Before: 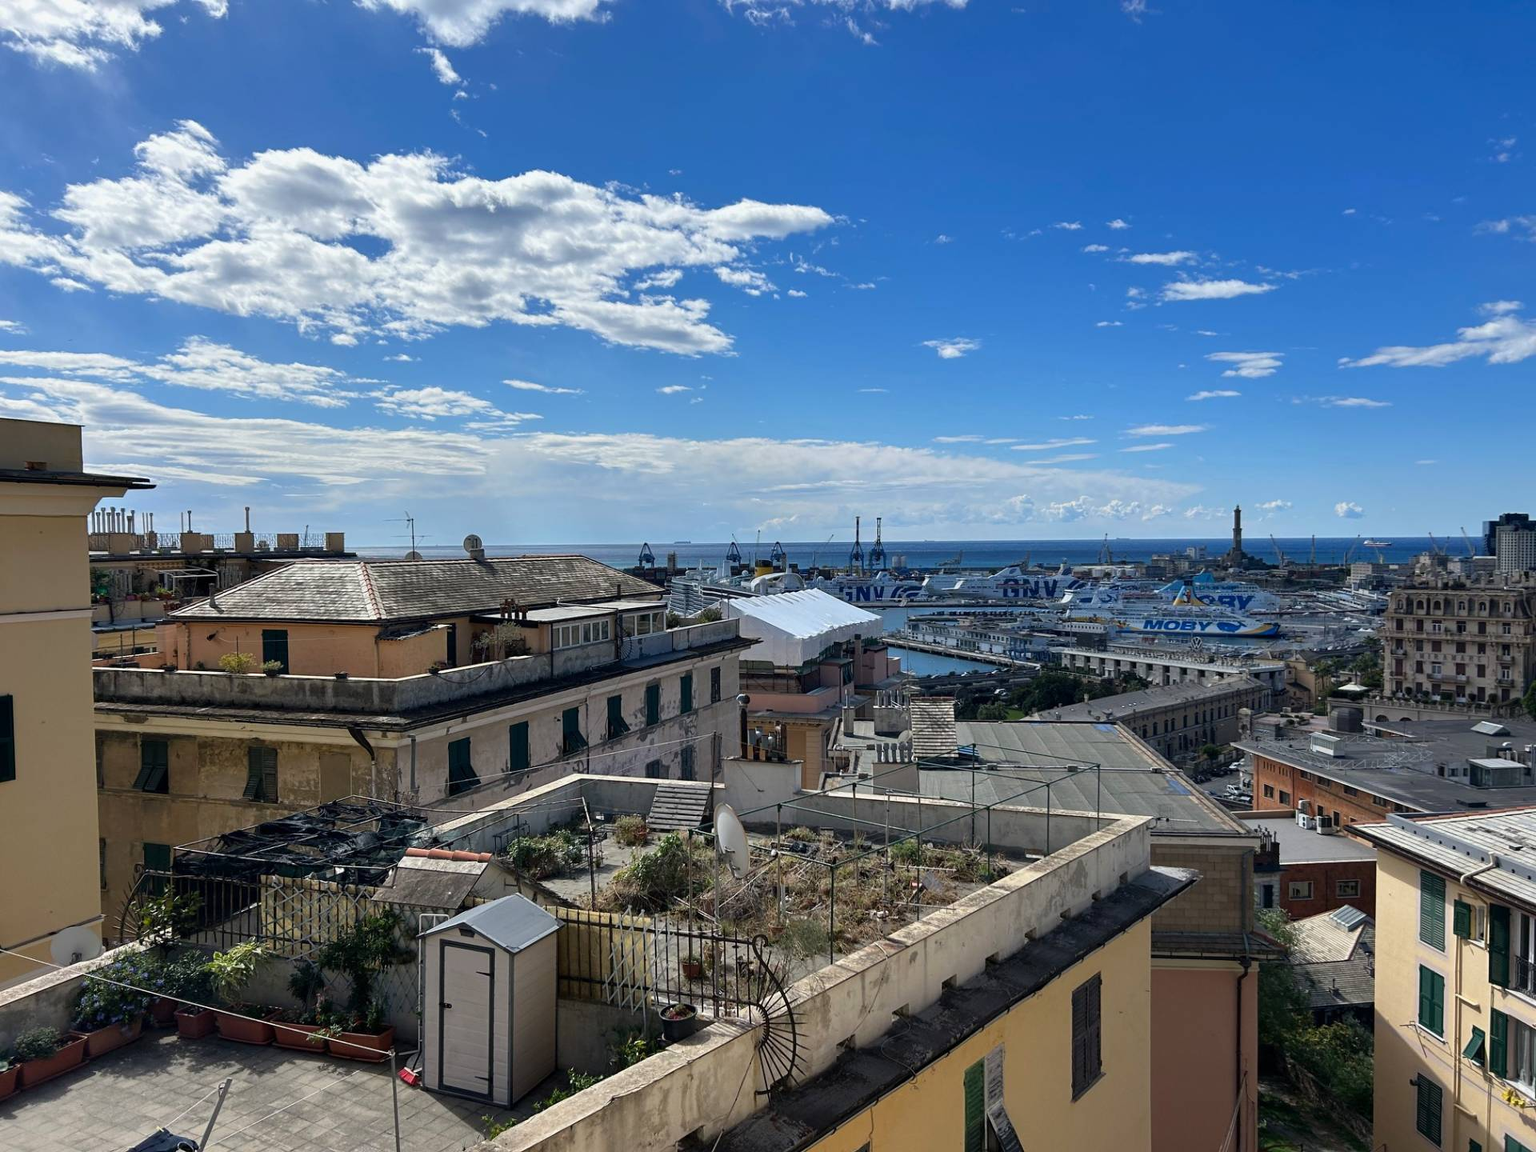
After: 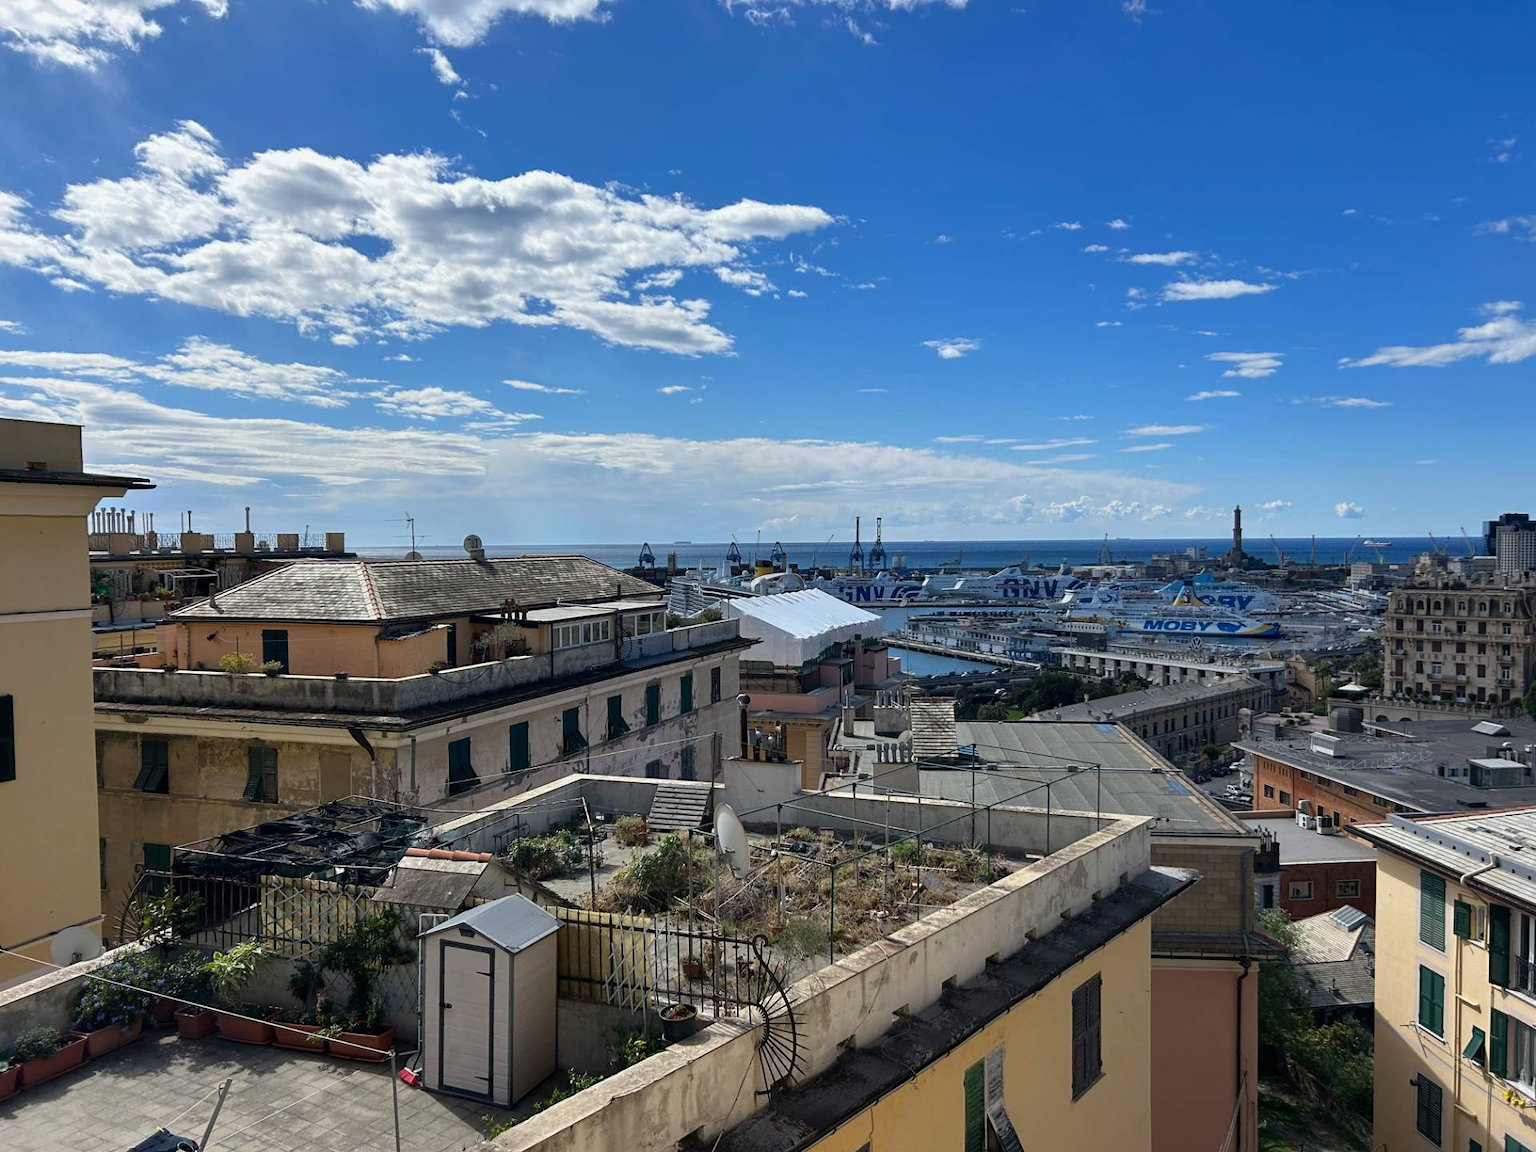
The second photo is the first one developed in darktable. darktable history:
shadows and highlights: shadows 3.56, highlights -16.92, soften with gaussian
